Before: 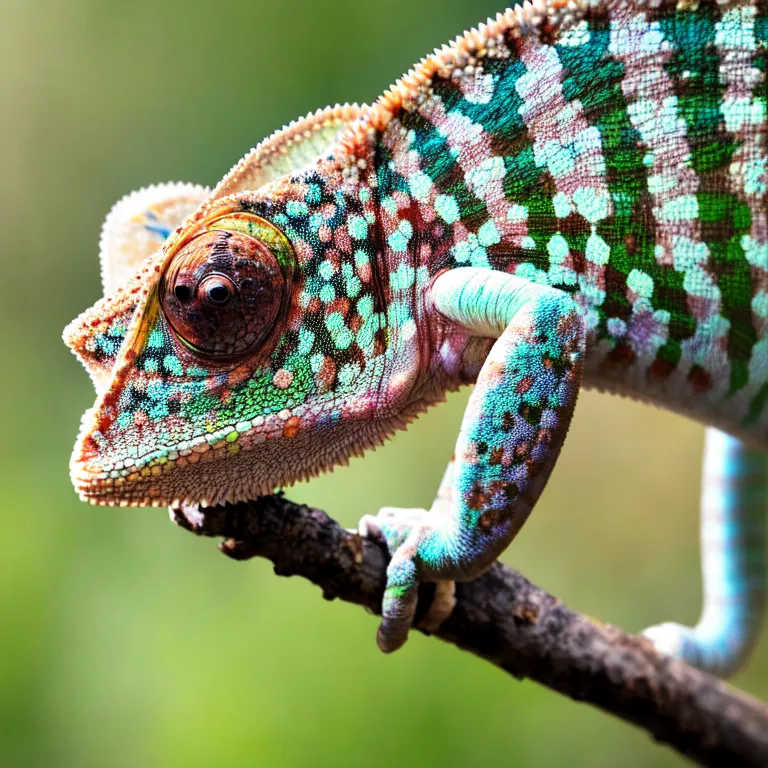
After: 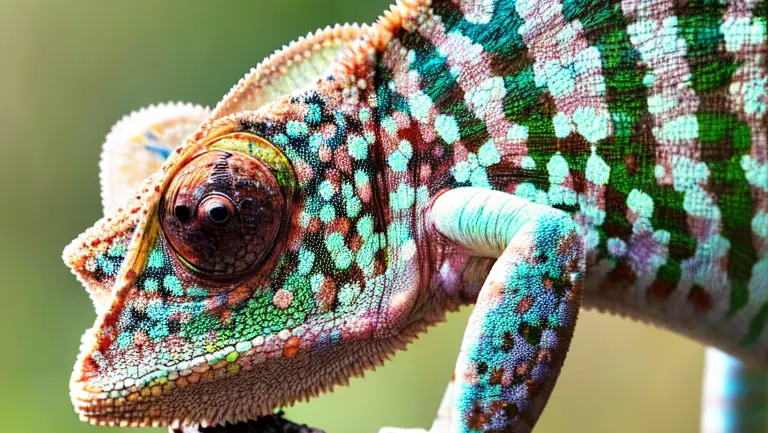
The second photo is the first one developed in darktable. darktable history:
crop and rotate: top 10.461%, bottom 33.127%
